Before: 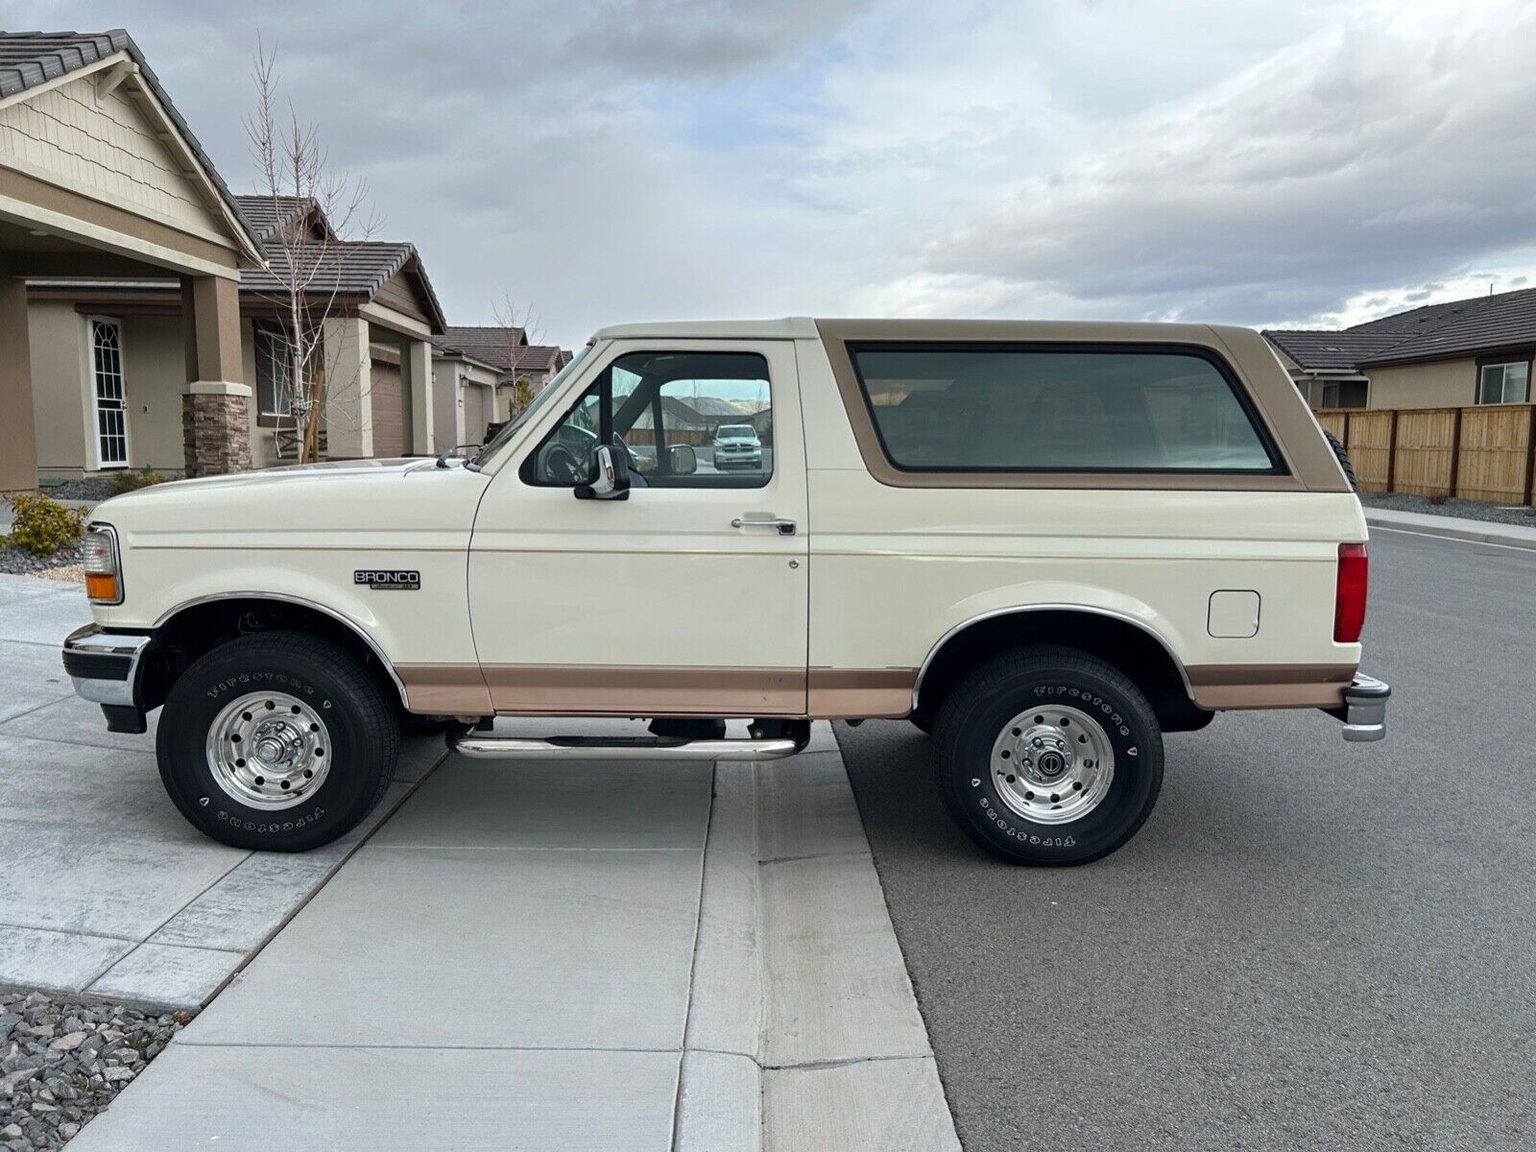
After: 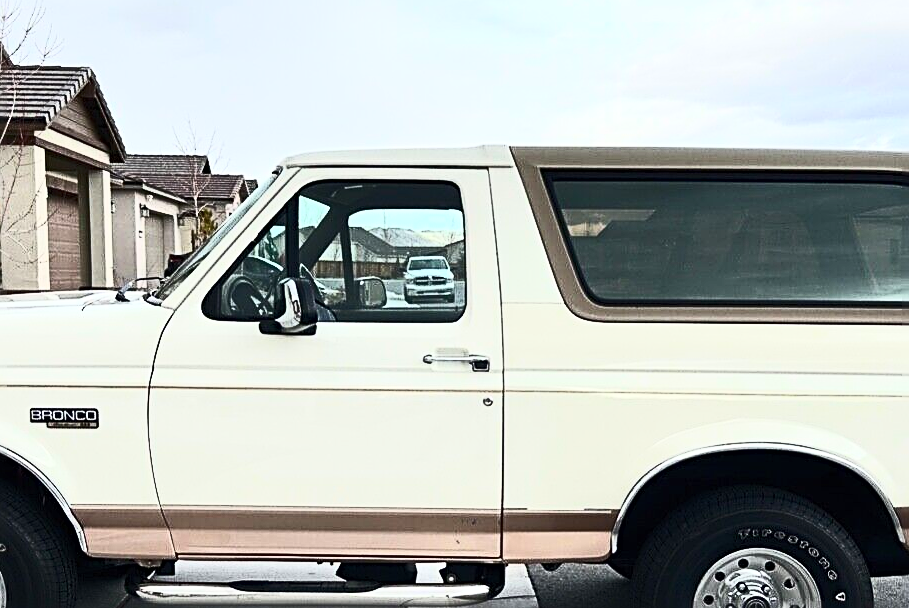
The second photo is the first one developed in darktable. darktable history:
shadows and highlights: radius 126.11, shadows 30.26, highlights -30.9, low approximation 0.01, soften with gaussian
sharpen: radius 2.718, amount 0.664
crop: left 21.194%, top 15.576%, right 21.963%, bottom 33.724%
contrast brightness saturation: contrast 0.608, brightness 0.329, saturation 0.146
